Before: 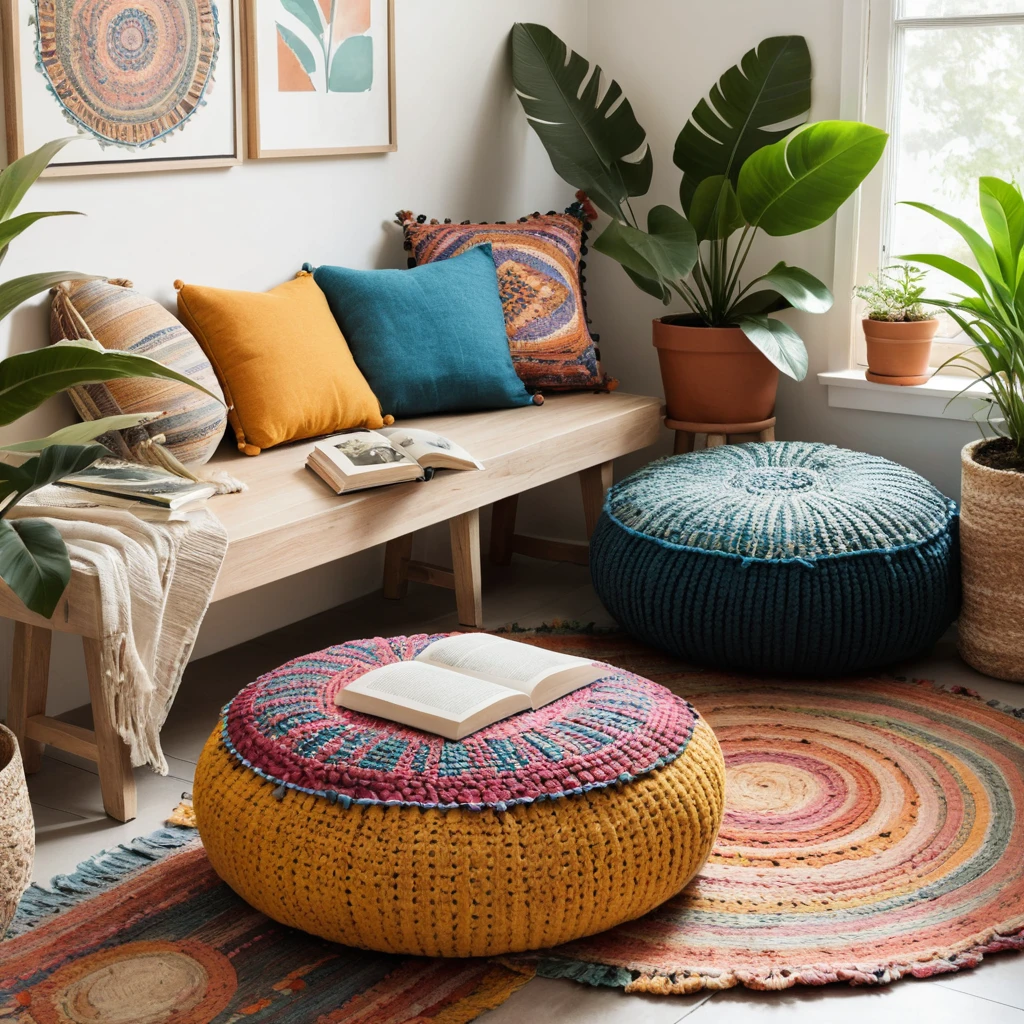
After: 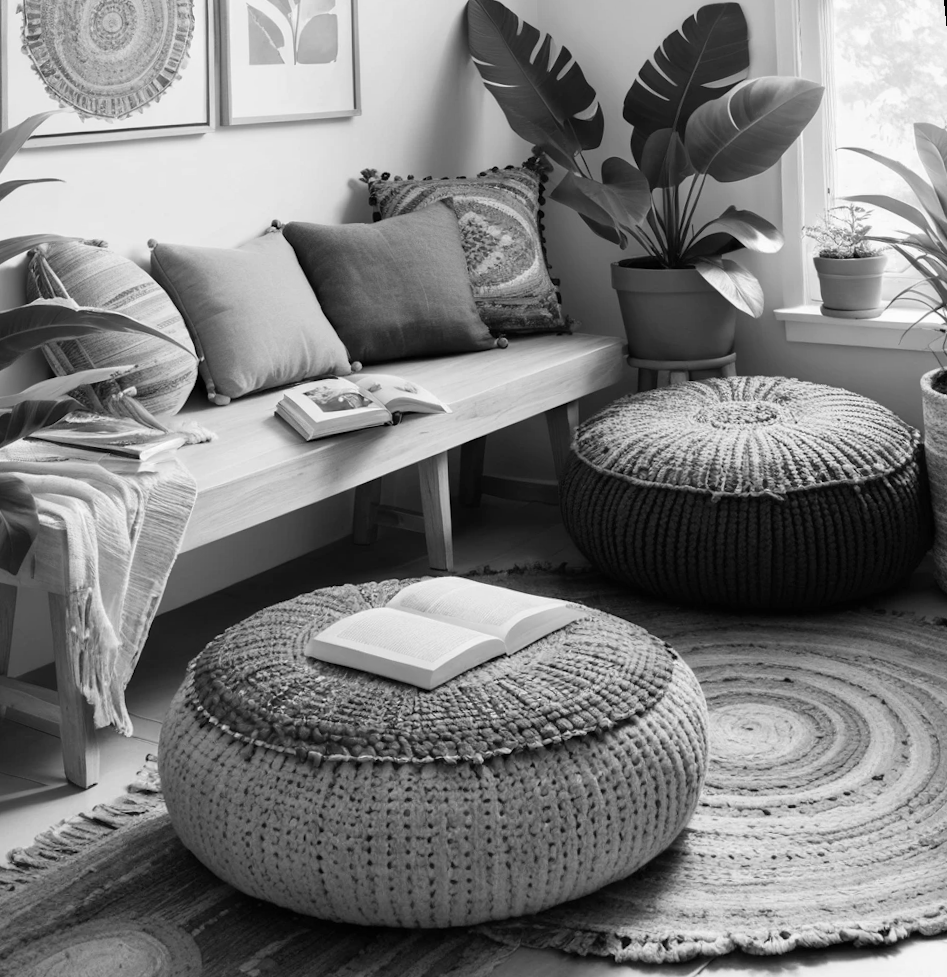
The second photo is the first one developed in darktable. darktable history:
monochrome: a -6.99, b 35.61, size 1.4
rotate and perspective: rotation -1.68°, lens shift (vertical) -0.146, crop left 0.049, crop right 0.912, crop top 0.032, crop bottom 0.96
velvia: strength 21.76%
